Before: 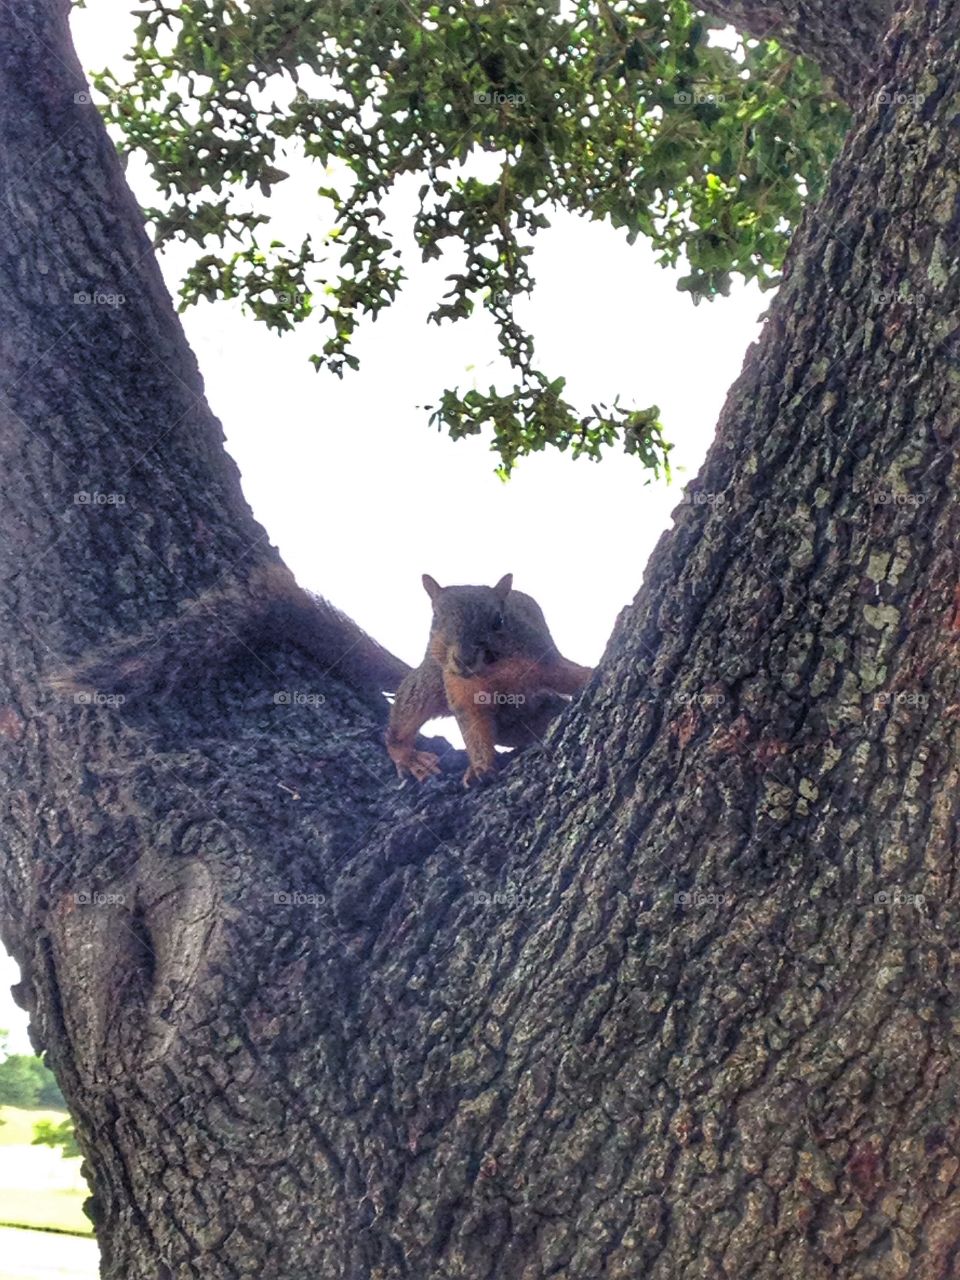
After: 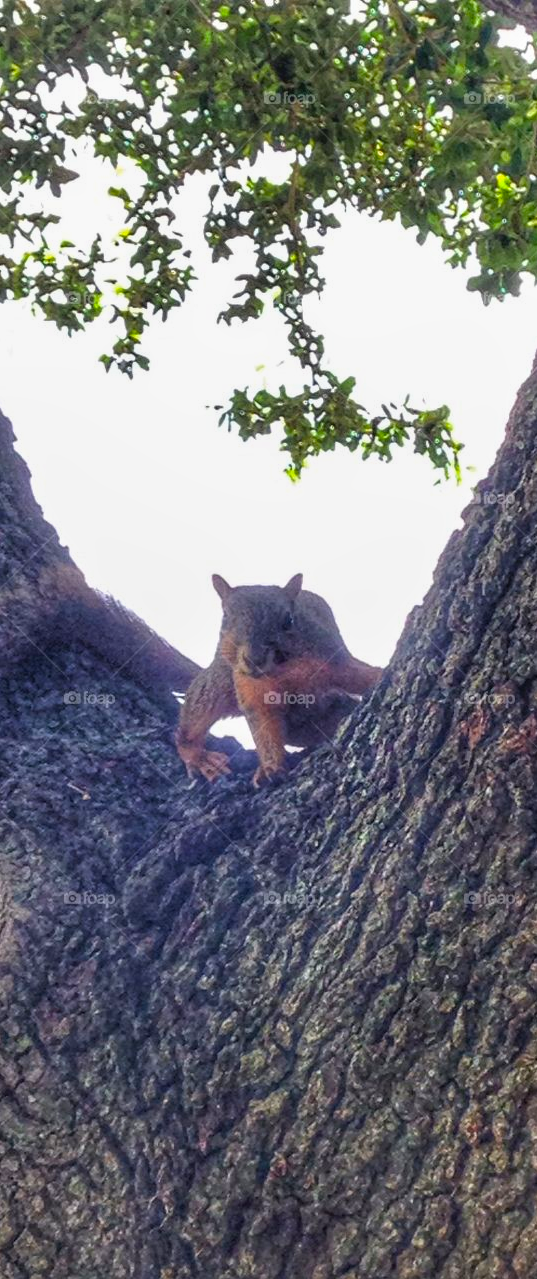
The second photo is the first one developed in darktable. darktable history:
crop: left 21.877%, right 22.144%, bottom 0.015%
color balance rgb: perceptual saturation grading › global saturation 30.666%, global vibrance 10.8%
local contrast: detail 110%
